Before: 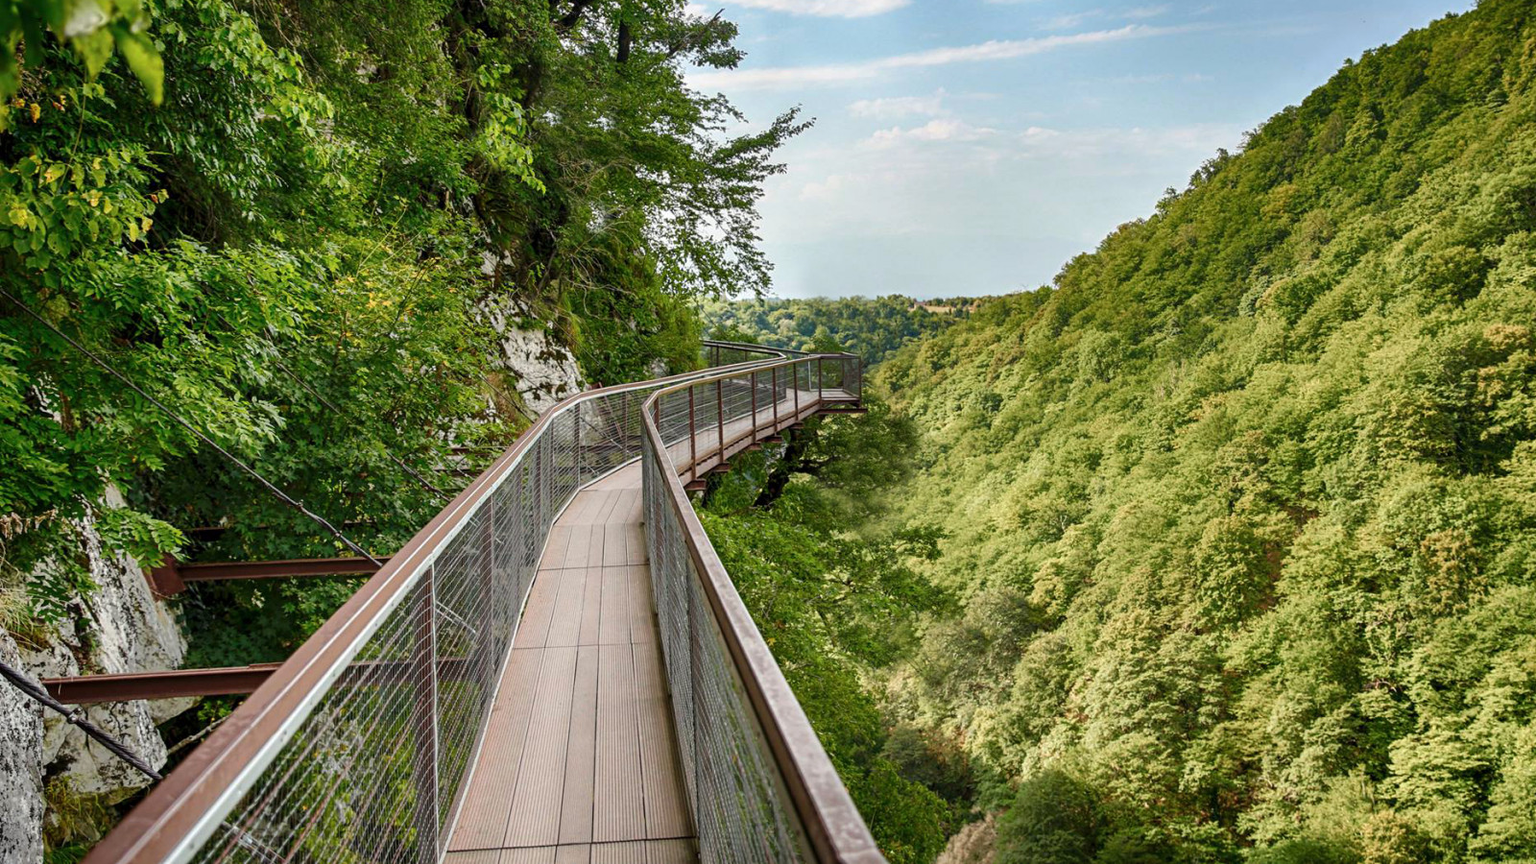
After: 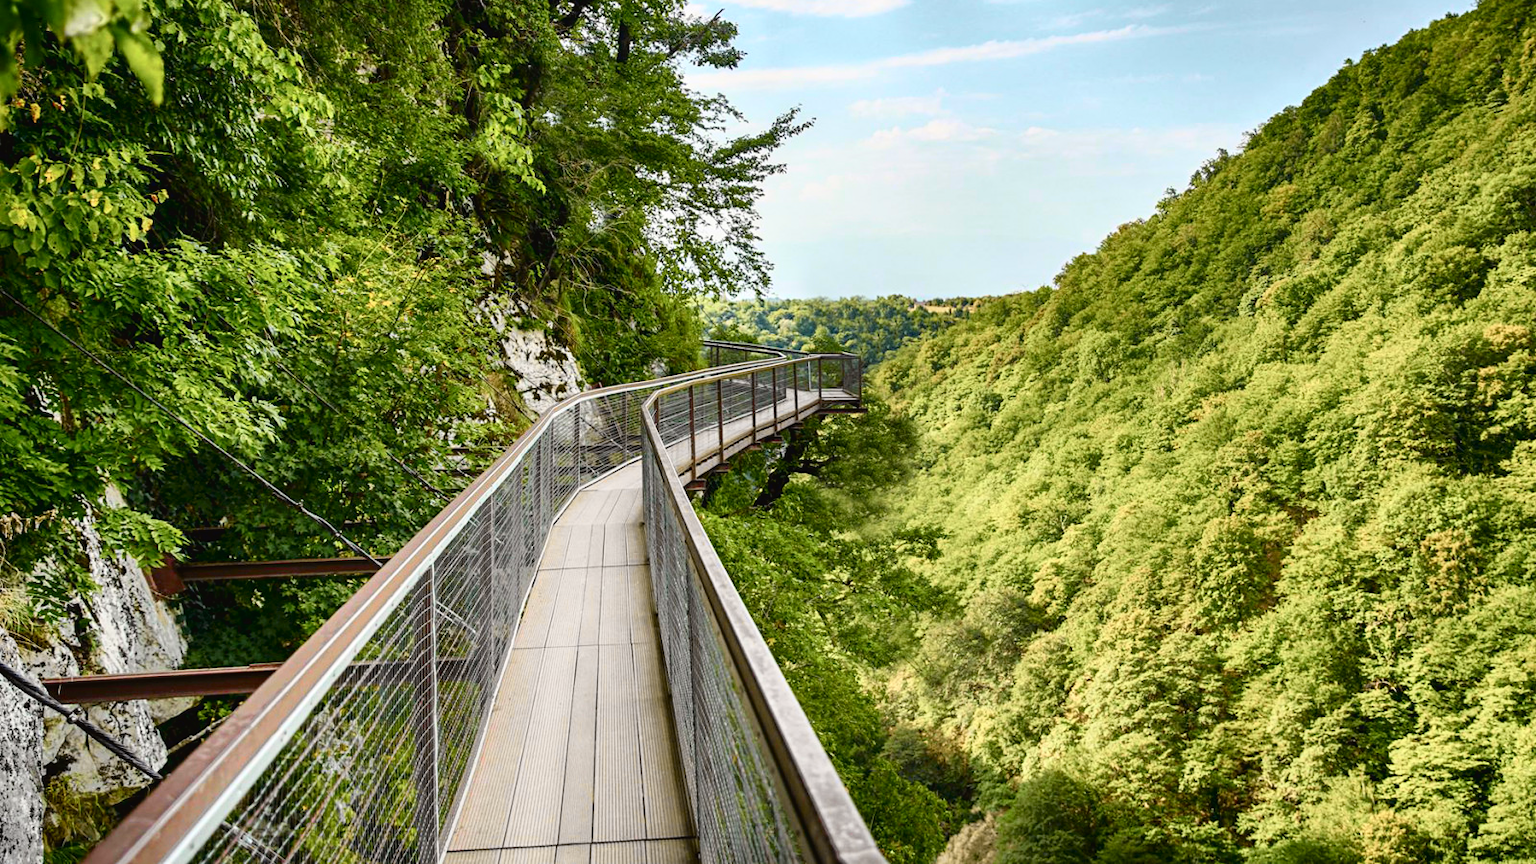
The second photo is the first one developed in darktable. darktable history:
tone curve: curves: ch0 [(0, 0.024) (0.049, 0.038) (0.176, 0.162) (0.311, 0.337) (0.416, 0.471) (0.565, 0.658) (0.817, 0.911) (1, 1)]; ch1 [(0, 0) (0.339, 0.358) (0.445, 0.439) (0.476, 0.47) (0.504, 0.504) (0.53, 0.511) (0.557, 0.558) (0.627, 0.664) (0.728, 0.786) (1, 1)]; ch2 [(0, 0) (0.327, 0.324) (0.417, 0.44) (0.46, 0.453) (0.502, 0.504) (0.526, 0.52) (0.549, 0.561) (0.619, 0.657) (0.76, 0.765) (1, 1)], color space Lab, independent channels, preserve colors none
